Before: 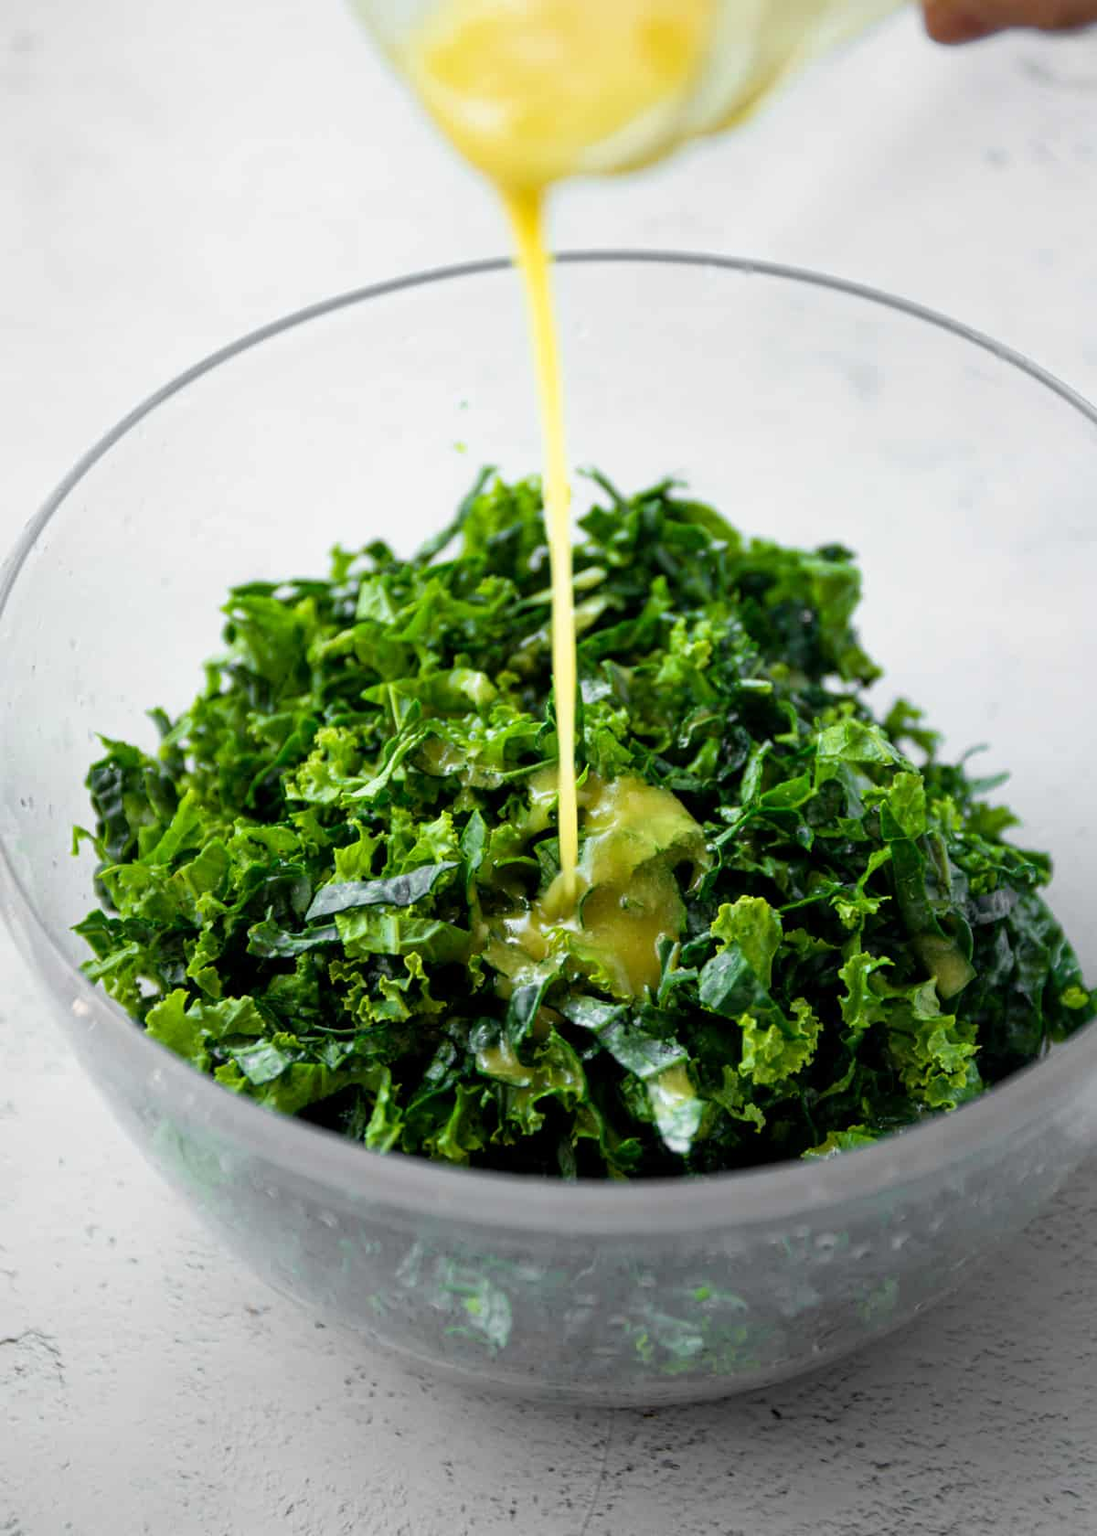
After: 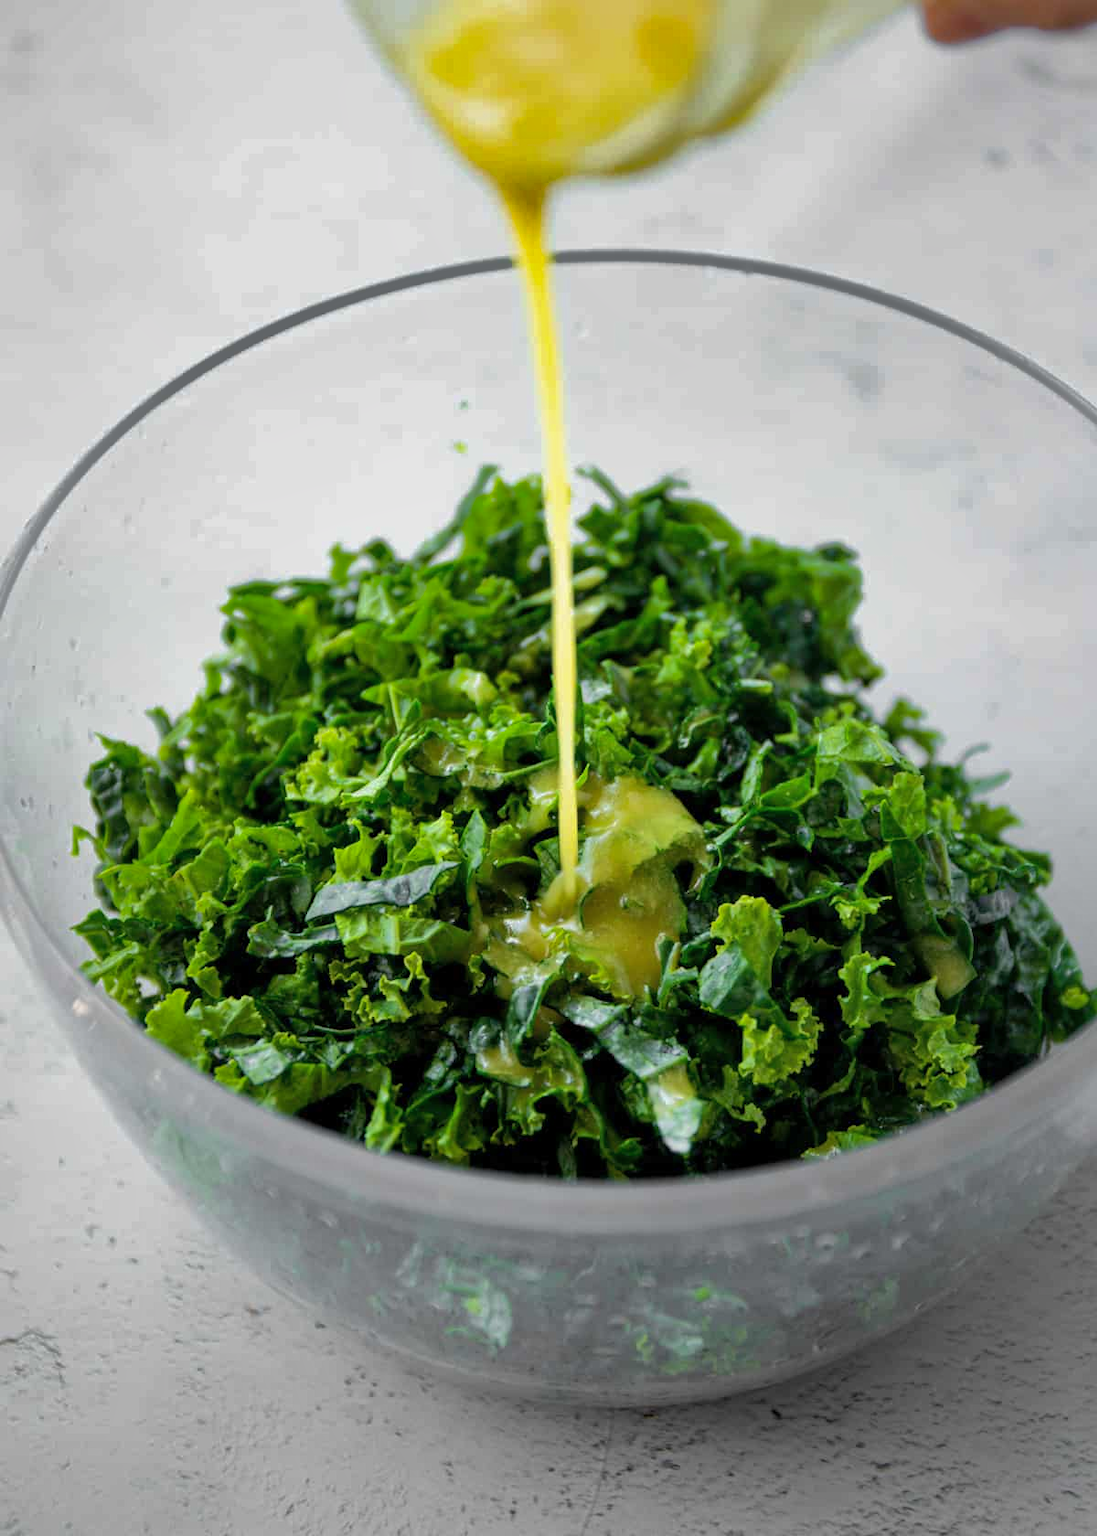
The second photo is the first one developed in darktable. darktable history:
shadows and highlights: shadows 39.38, highlights -59.86
